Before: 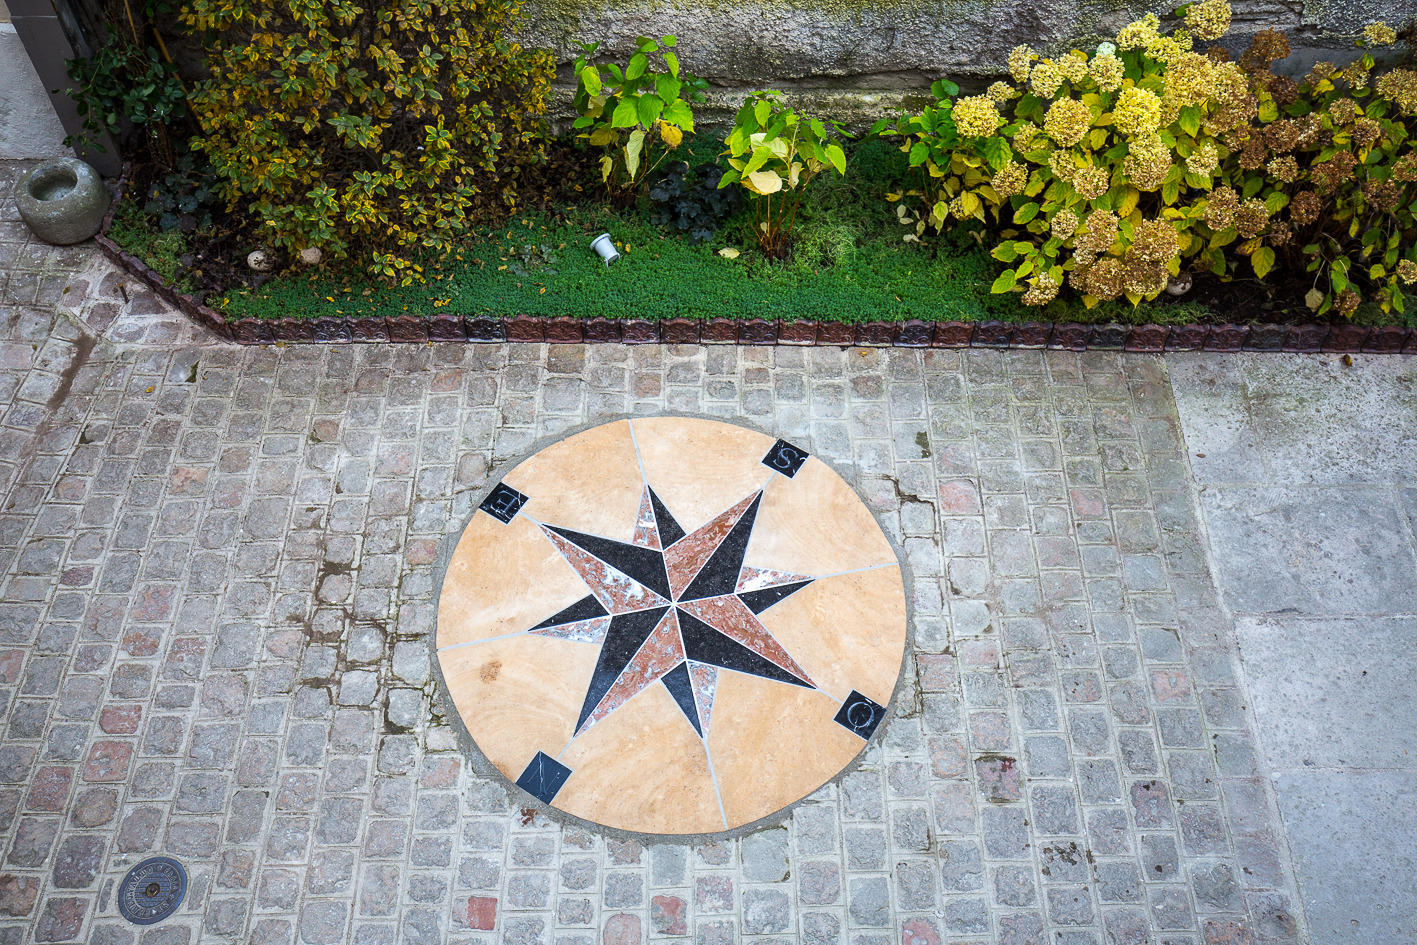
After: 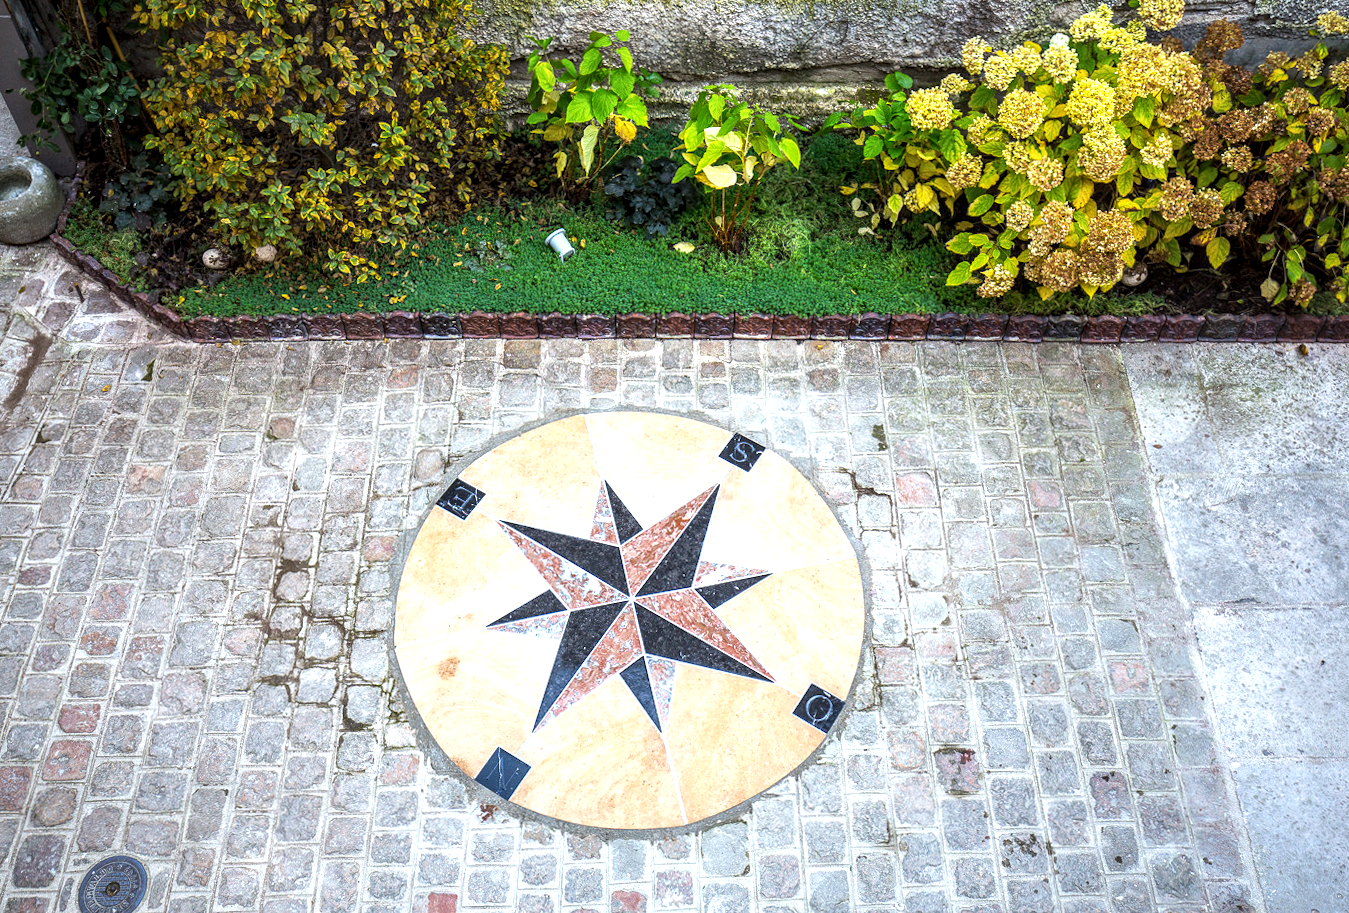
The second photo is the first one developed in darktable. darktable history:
rotate and perspective: rotation -0.45°, automatic cropping original format, crop left 0.008, crop right 0.992, crop top 0.012, crop bottom 0.988
local contrast: detail 130%
exposure: black level correction 0, exposure 0.95 EV, compensate exposure bias true, compensate highlight preservation false
crop and rotate: left 2.536%, right 1.107%, bottom 2.246%
